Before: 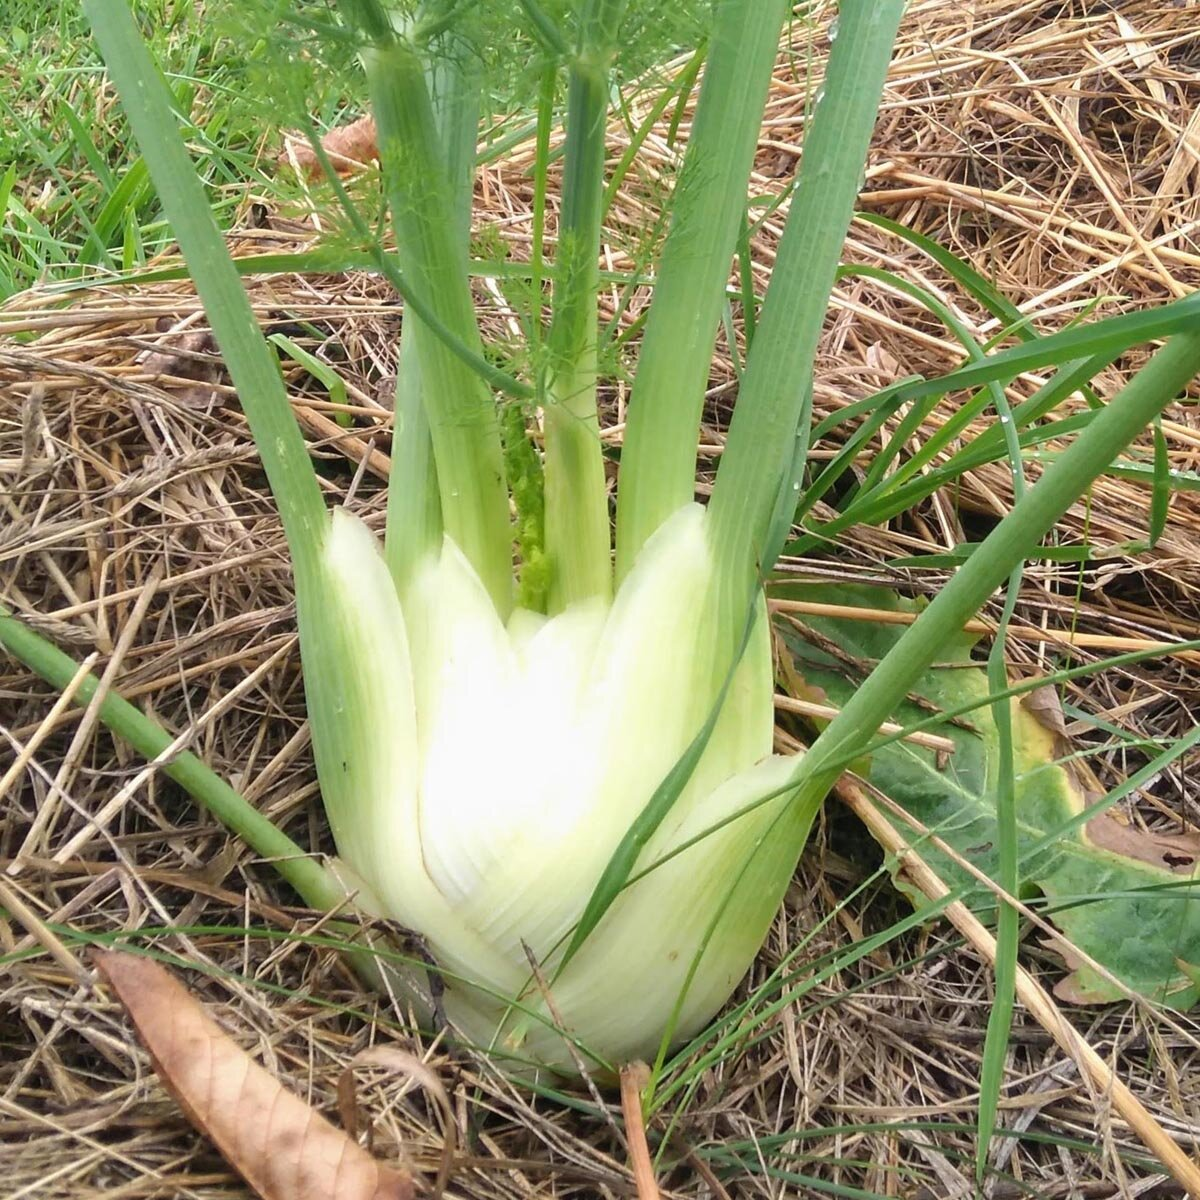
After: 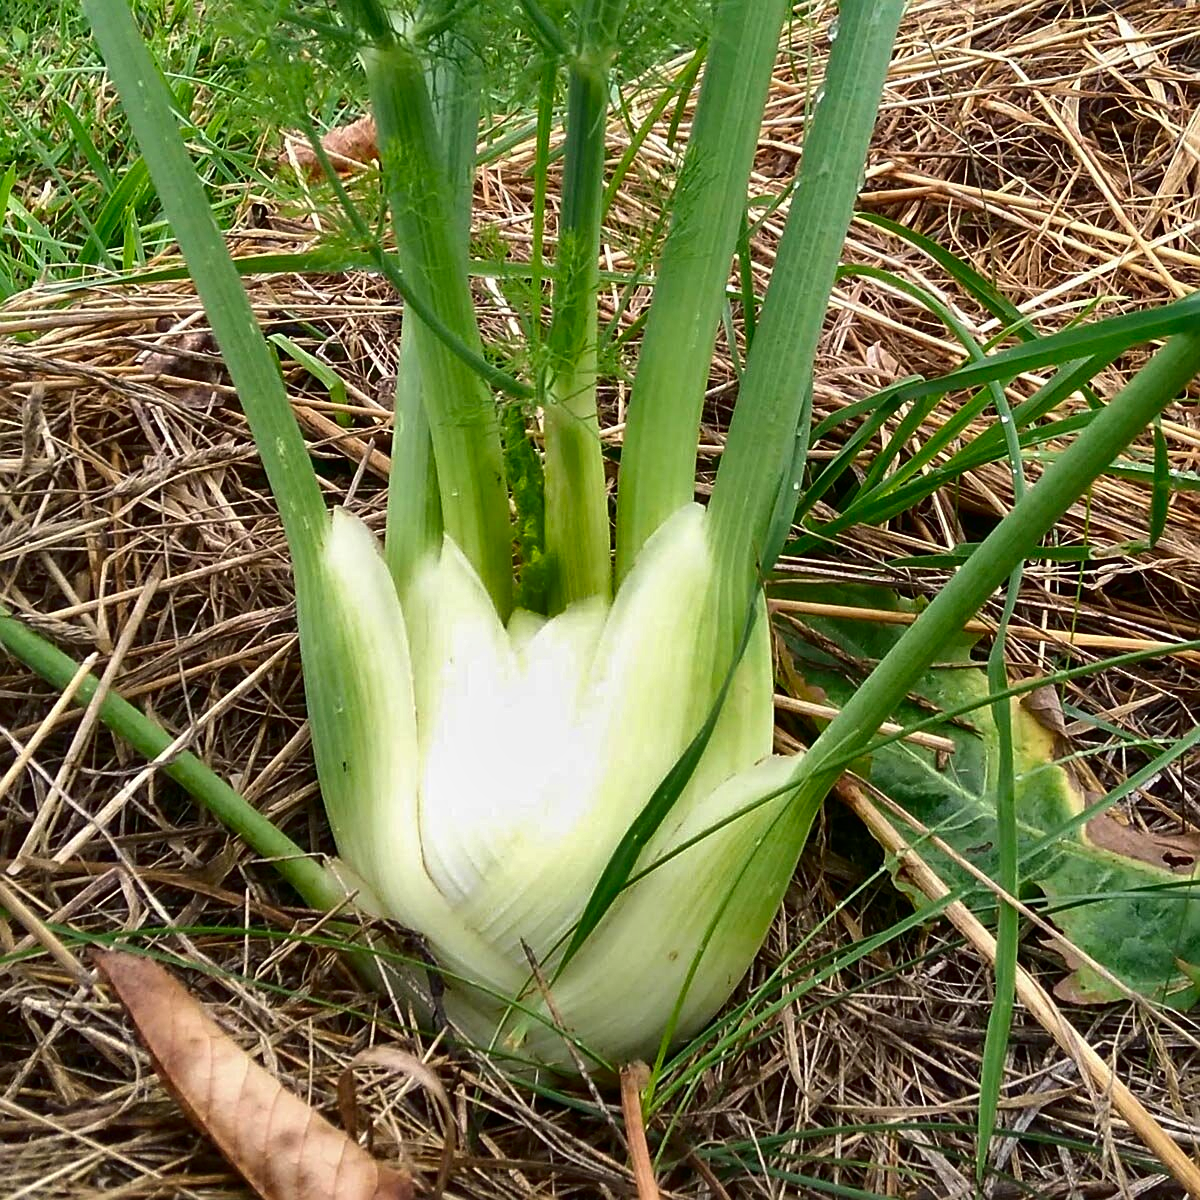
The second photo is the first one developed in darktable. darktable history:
shadows and highlights: shadows 21.04, highlights -81.94, soften with gaussian
contrast brightness saturation: contrast 0.131, brightness -0.232, saturation 0.145
sharpen: on, module defaults
